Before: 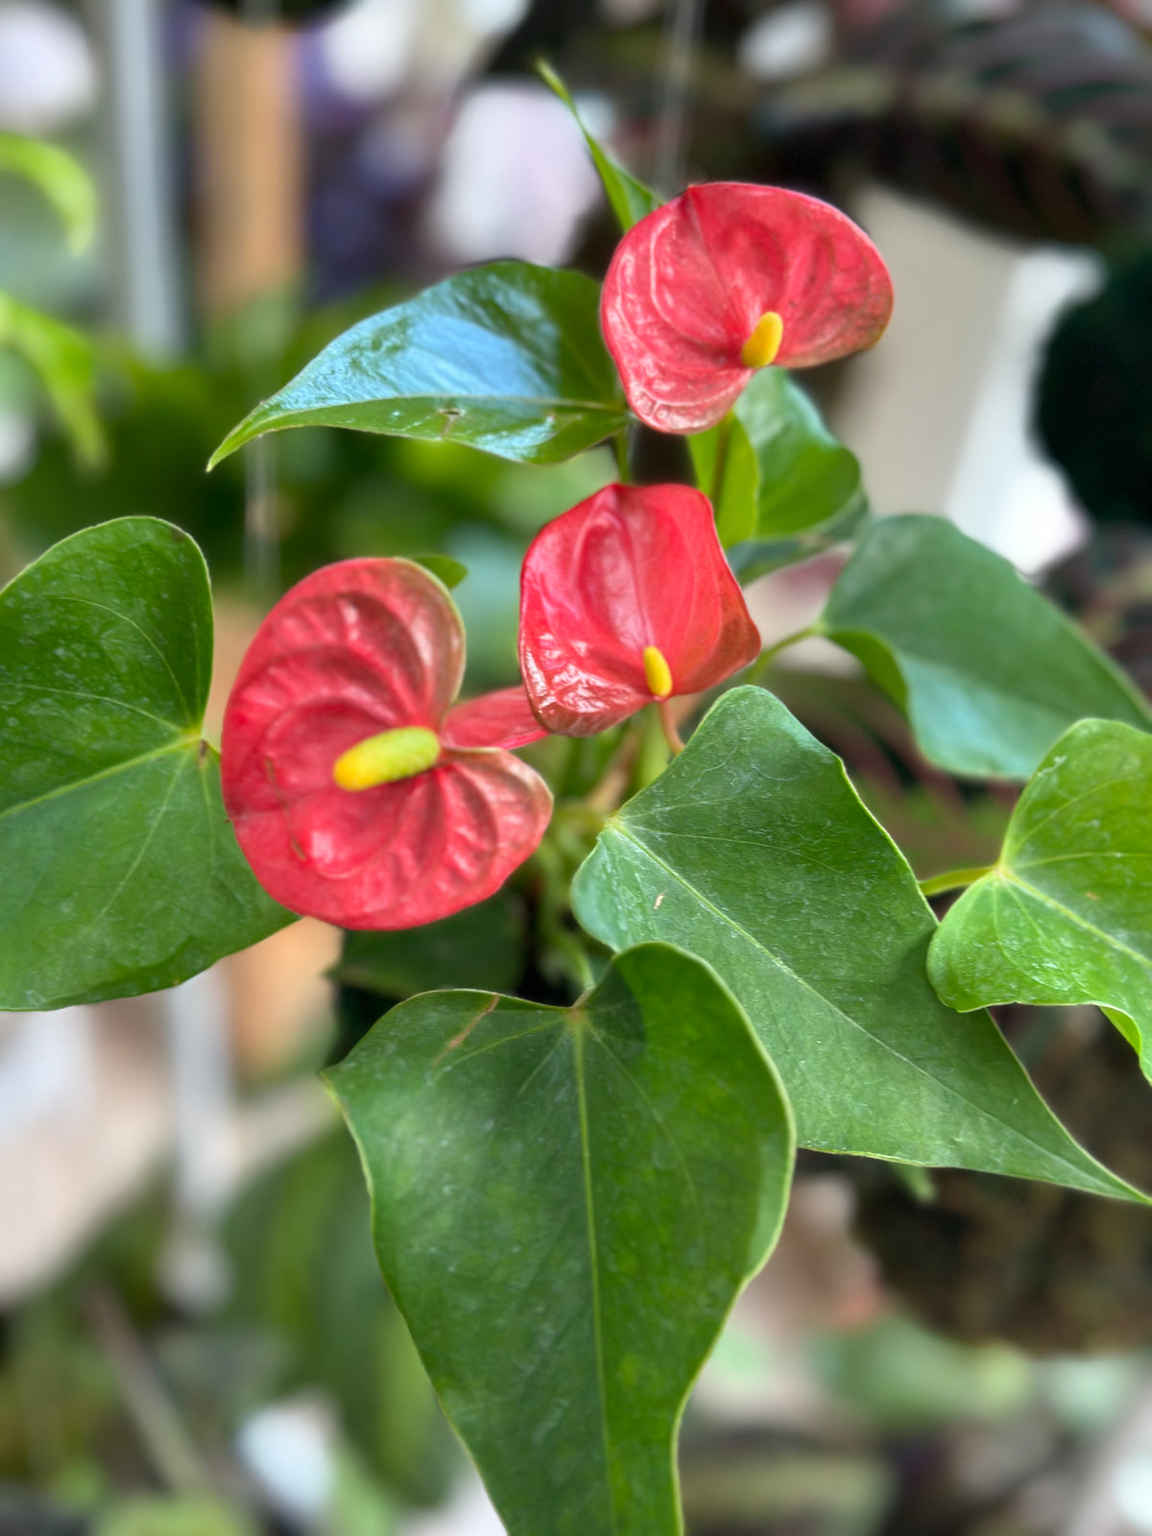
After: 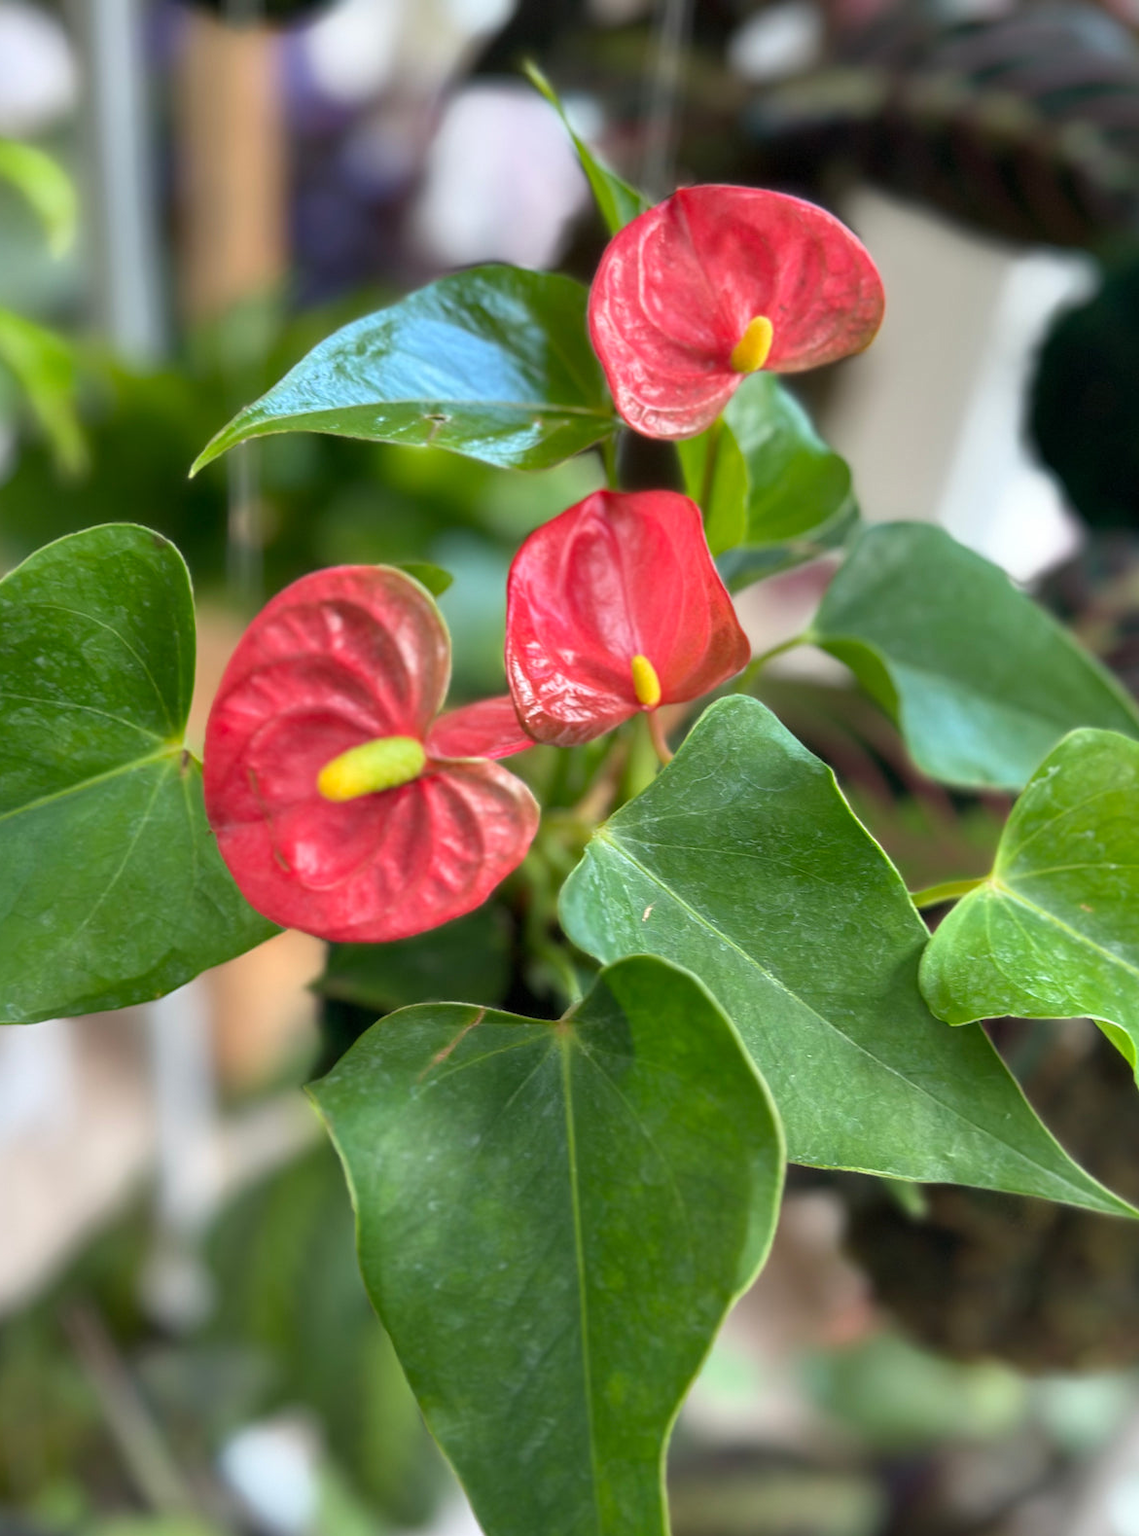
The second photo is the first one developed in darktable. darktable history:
tone equalizer: on, module defaults
crop and rotate: left 1.774%, right 0.633%, bottom 1.28%
